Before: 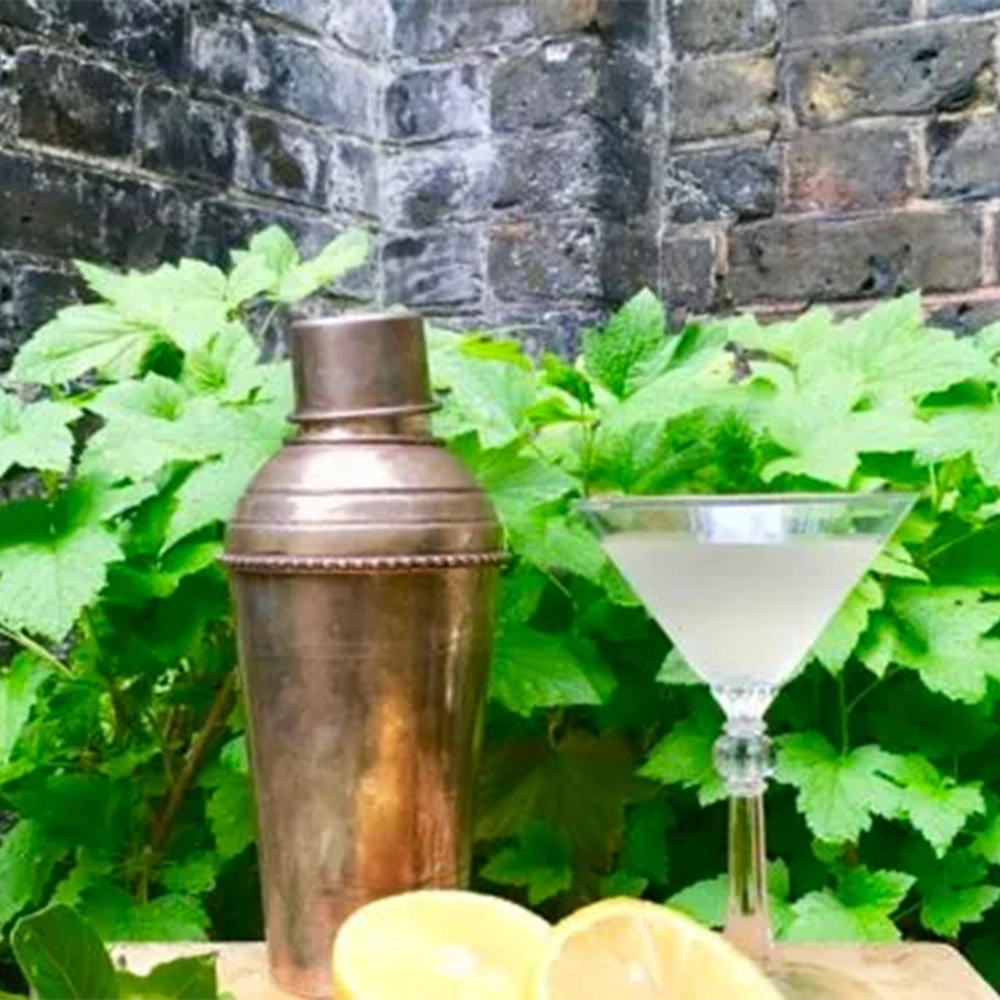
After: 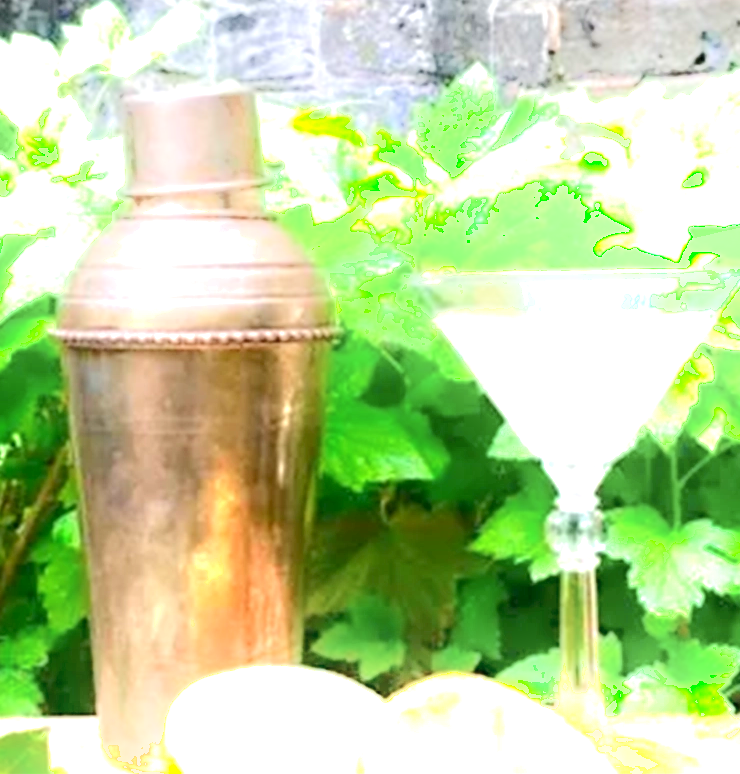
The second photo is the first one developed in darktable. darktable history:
exposure: black level correction 0.001, exposure 1.118 EV, compensate exposure bias true, compensate highlight preservation false
crop: left 16.85%, top 22.598%, right 9.078%
shadows and highlights: shadows -39.23, highlights 62.93, soften with gaussian
